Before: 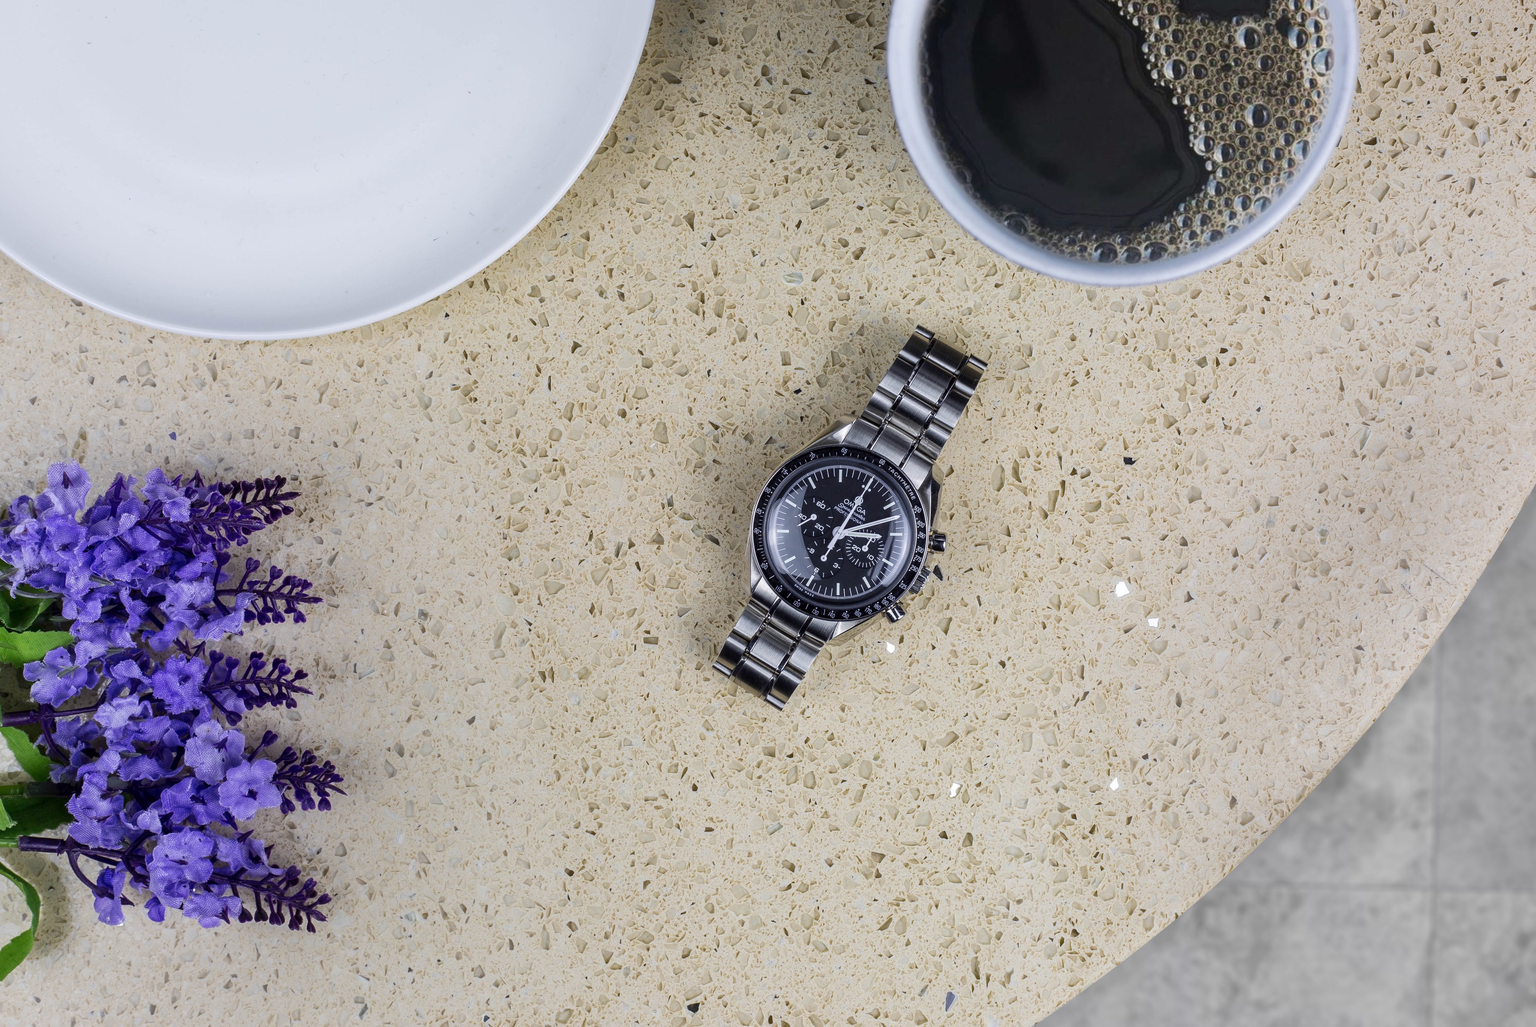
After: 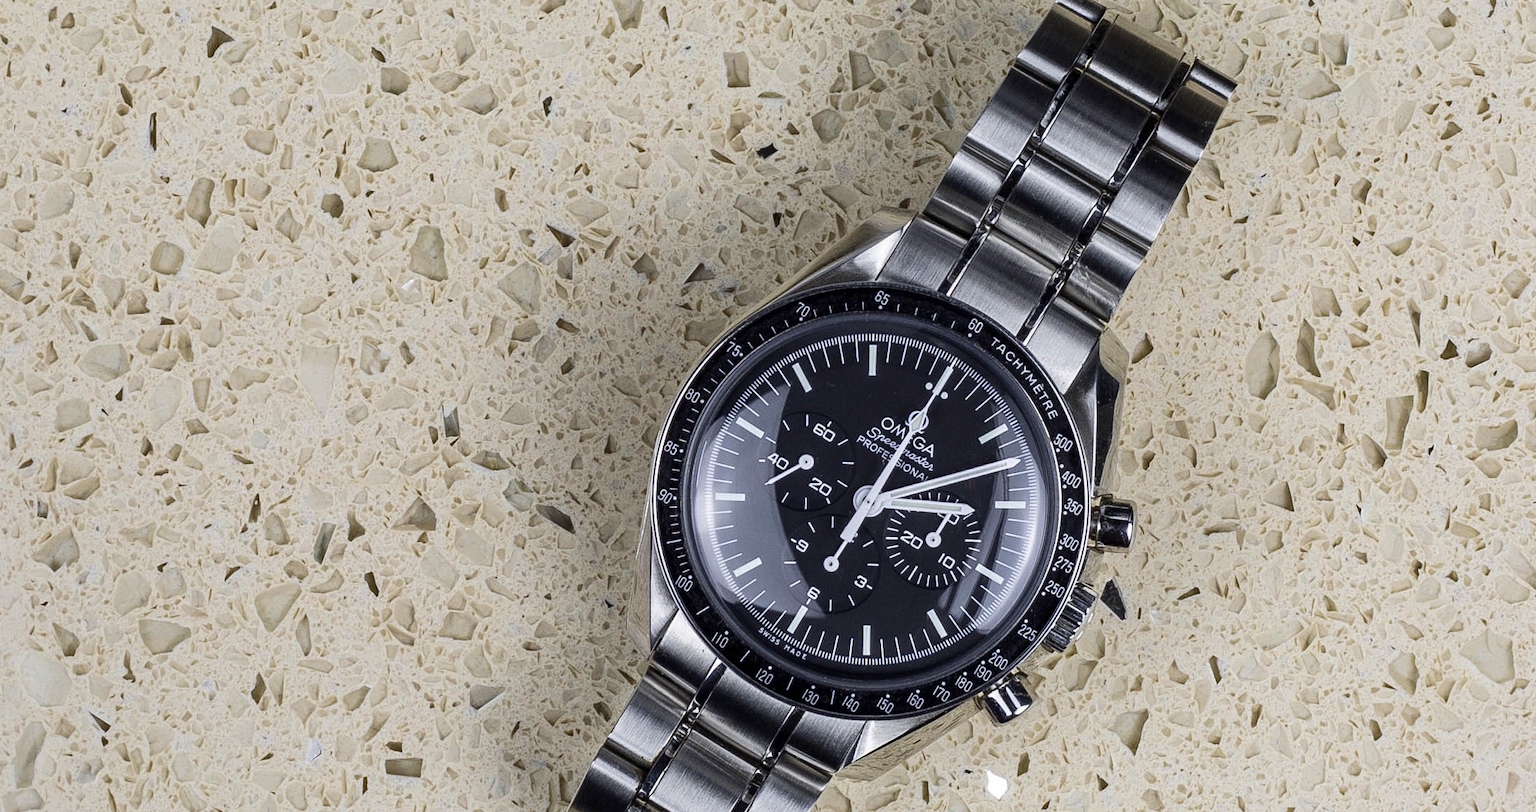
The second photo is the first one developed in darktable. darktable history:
contrast brightness saturation: contrast 0.11, saturation -0.17
crop: left 31.751%, top 32.172%, right 27.8%, bottom 35.83%
